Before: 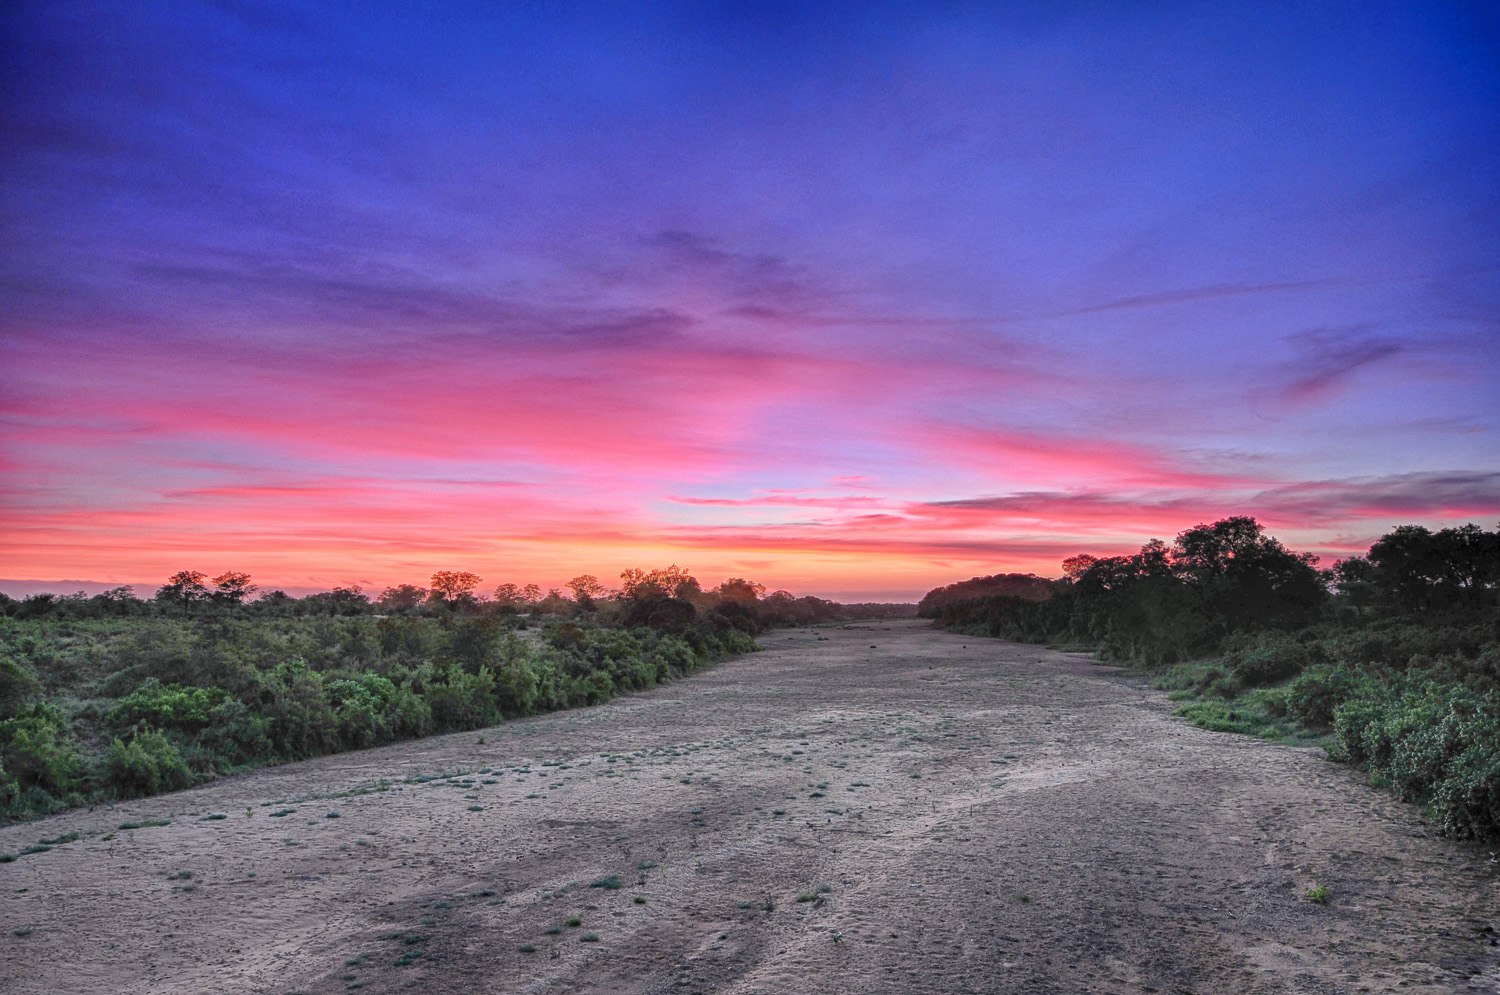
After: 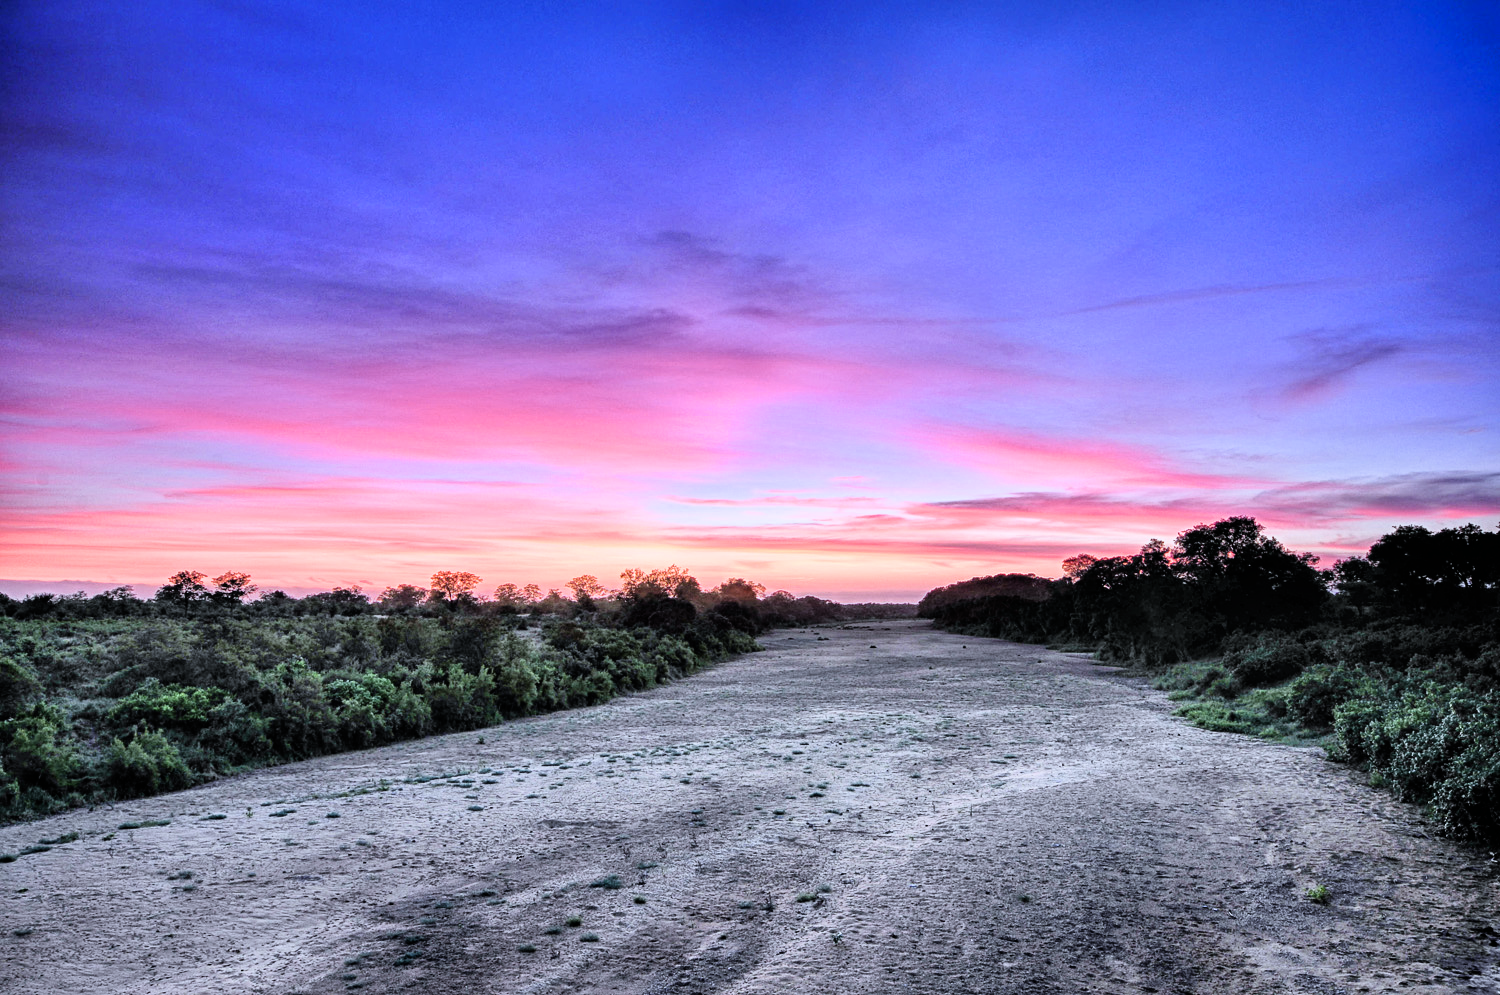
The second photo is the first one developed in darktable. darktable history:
white balance: red 0.924, blue 1.095
filmic rgb: black relative exposure -5.42 EV, white relative exposure 2.85 EV, dynamic range scaling -37.73%, hardness 4, contrast 1.605, highlights saturation mix -0.93%
exposure: black level correction 0.001, exposure 0.5 EV, compensate exposure bias true, compensate highlight preservation false
